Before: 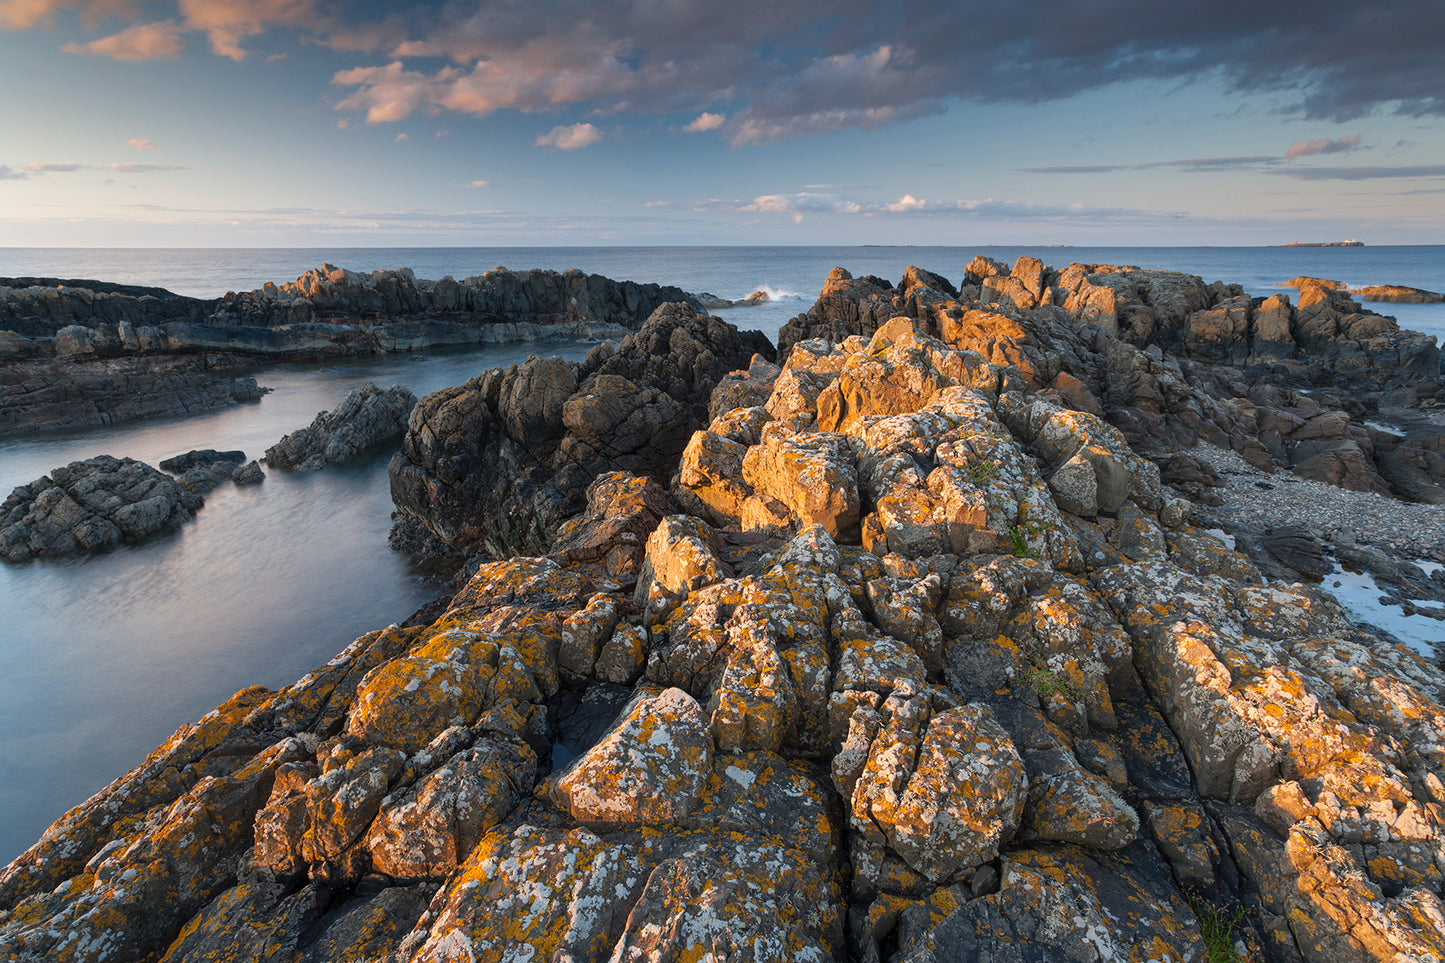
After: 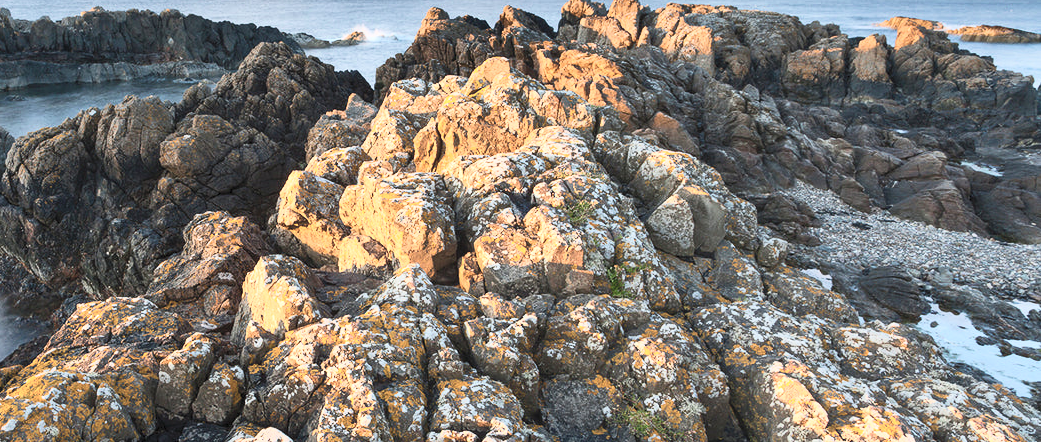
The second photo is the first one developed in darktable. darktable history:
contrast brightness saturation: contrast 0.43, brightness 0.56, saturation -0.19
velvia: on, module defaults
crop and rotate: left 27.938%, top 27.046%, bottom 27.046%
shadows and highlights: shadows 30.63, highlights -63.22, shadows color adjustment 98%, highlights color adjustment 58.61%, soften with gaussian
